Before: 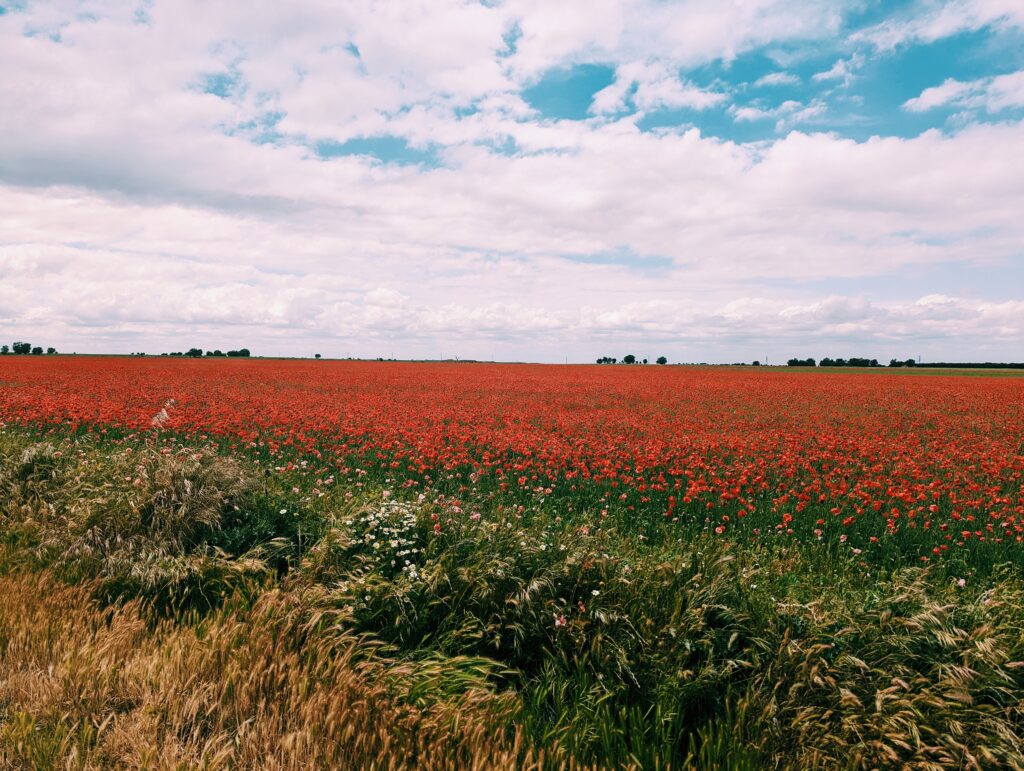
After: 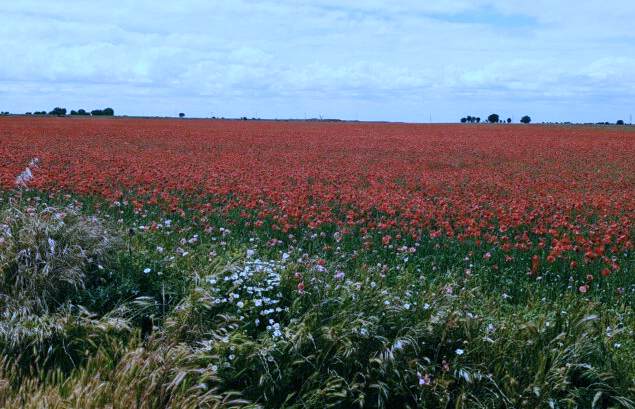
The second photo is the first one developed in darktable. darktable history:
crop: left 13.312%, top 31.28%, right 24.627%, bottom 15.582%
white balance: red 0.766, blue 1.537
